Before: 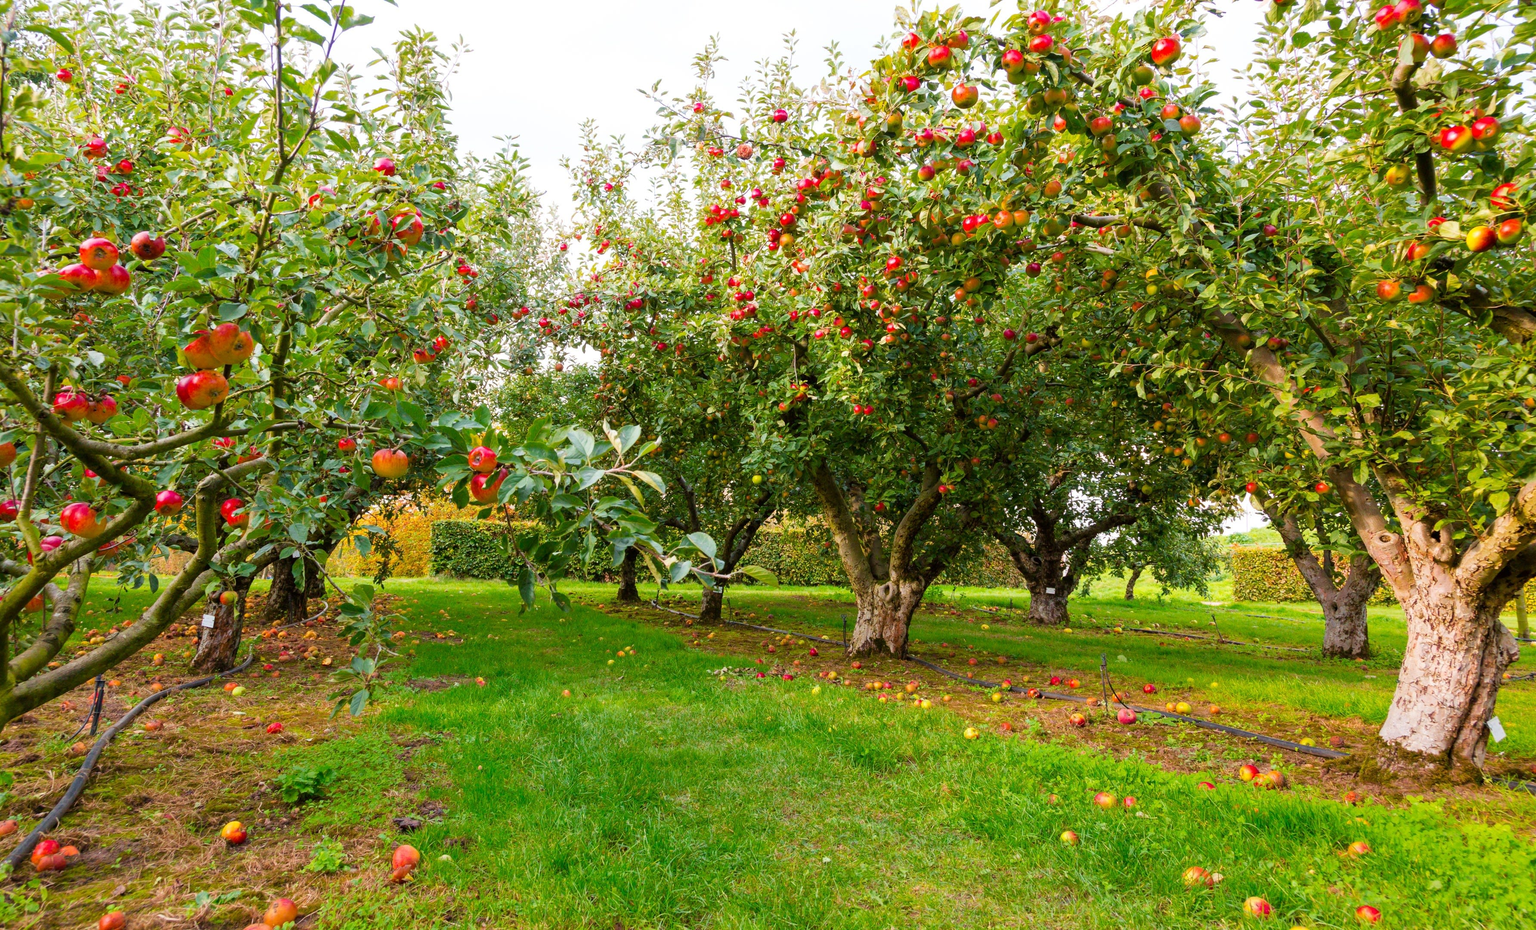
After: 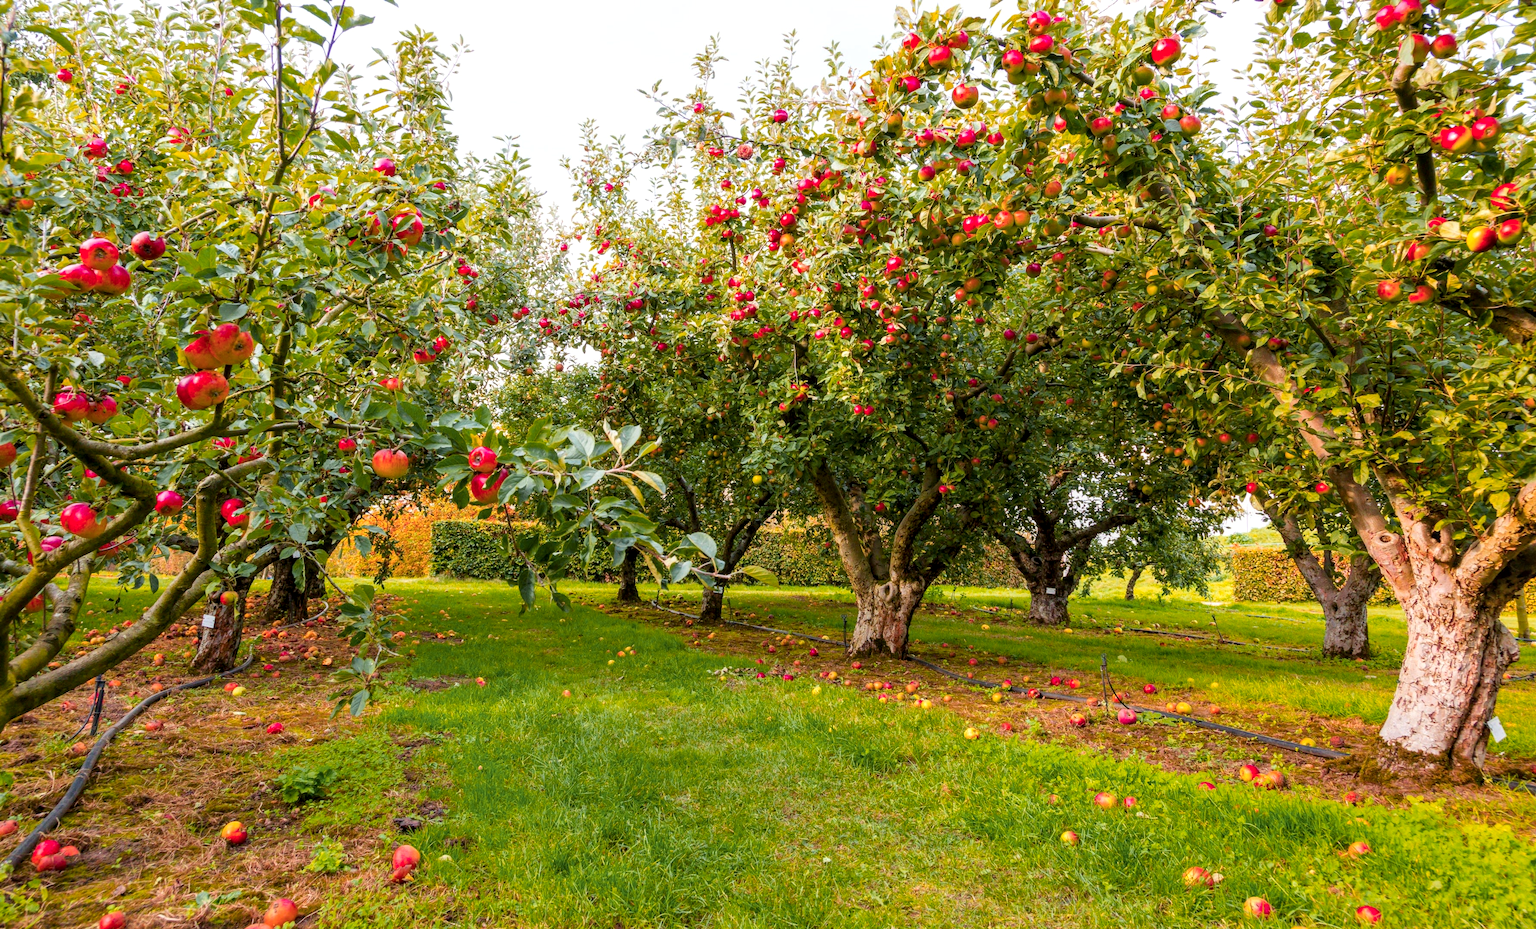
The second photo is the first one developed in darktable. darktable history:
color zones: curves: ch1 [(0.309, 0.524) (0.41, 0.329) (0.508, 0.509)]; ch2 [(0.25, 0.457) (0.75, 0.5)]
local contrast: on, module defaults
